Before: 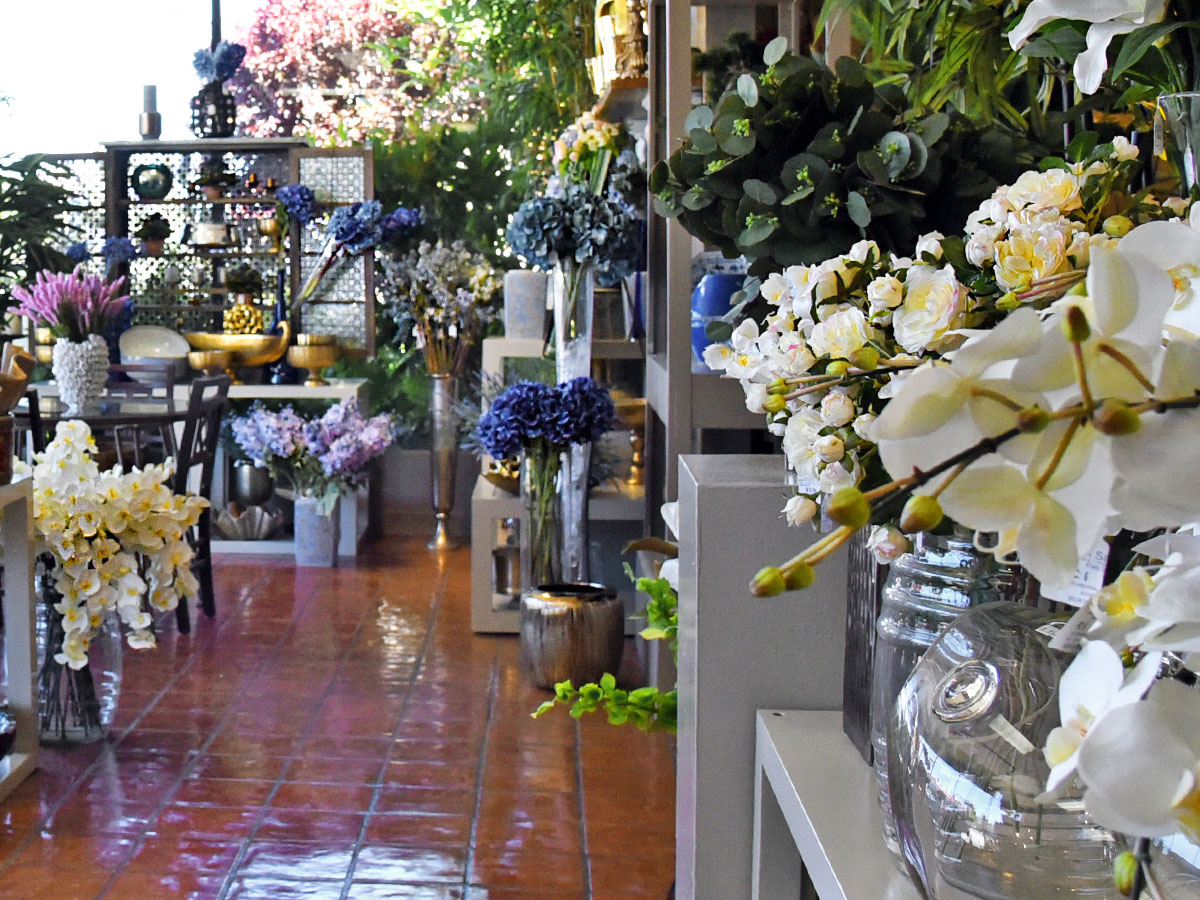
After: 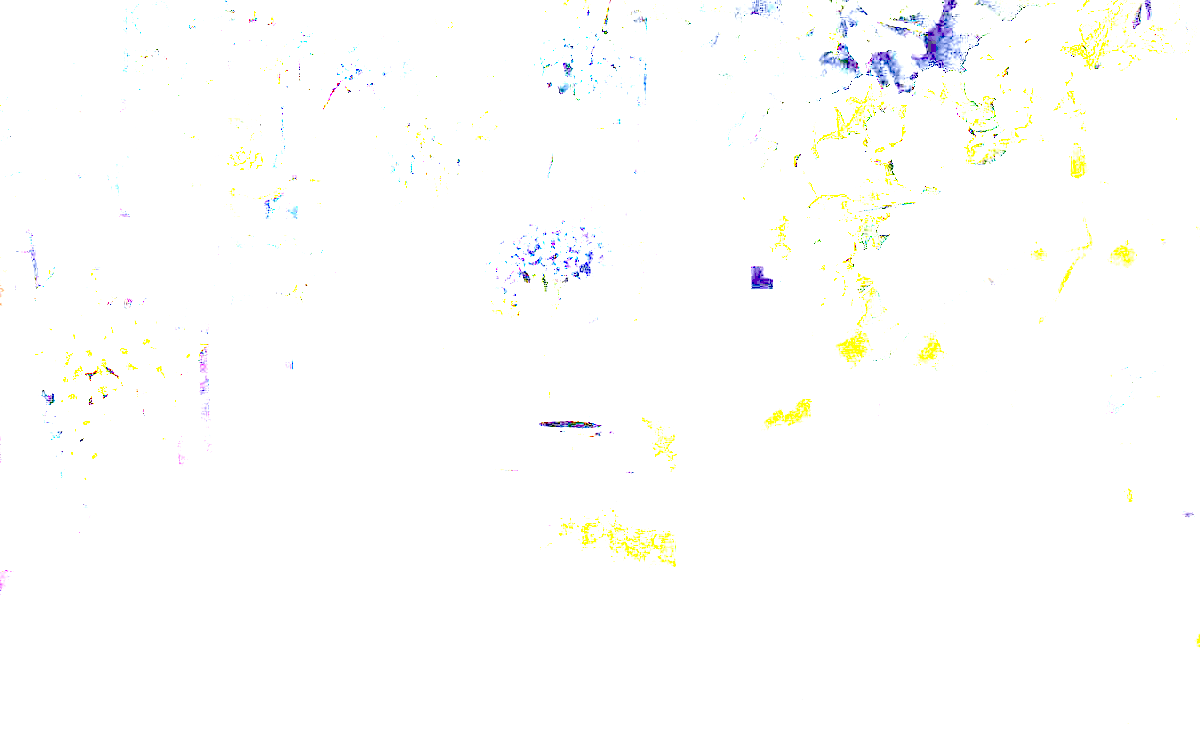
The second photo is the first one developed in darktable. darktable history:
crop and rotate: top 18.286%
tone equalizer: -8 EV -0.453 EV, -7 EV -0.403 EV, -6 EV -0.311 EV, -5 EV -0.188 EV, -3 EV 0.227 EV, -2 EV 0.335 EV, -1 EV 0.399 EV, +0 EV 0.436 EV, edges refinement/feathering 500, mask exposure compensation -1.57 EV, preserve details no
exposure: exposure 7.896 EV, compensate exposure bias true, compensate highlight preservation false
